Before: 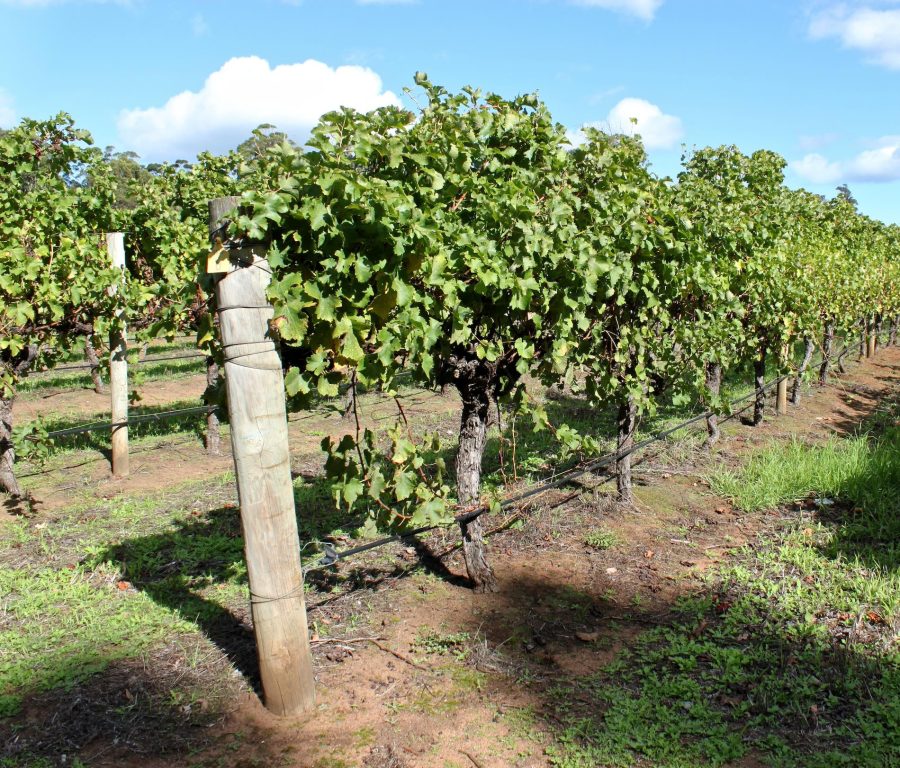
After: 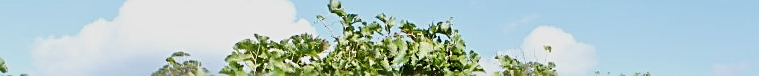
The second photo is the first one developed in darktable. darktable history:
crop and rotate: left 9.644%, top 9.491%, right 6.021%, bottom 80.509%
sigmoid: contrast 1.22, skew 0.65
sharpen: amount 0.75
